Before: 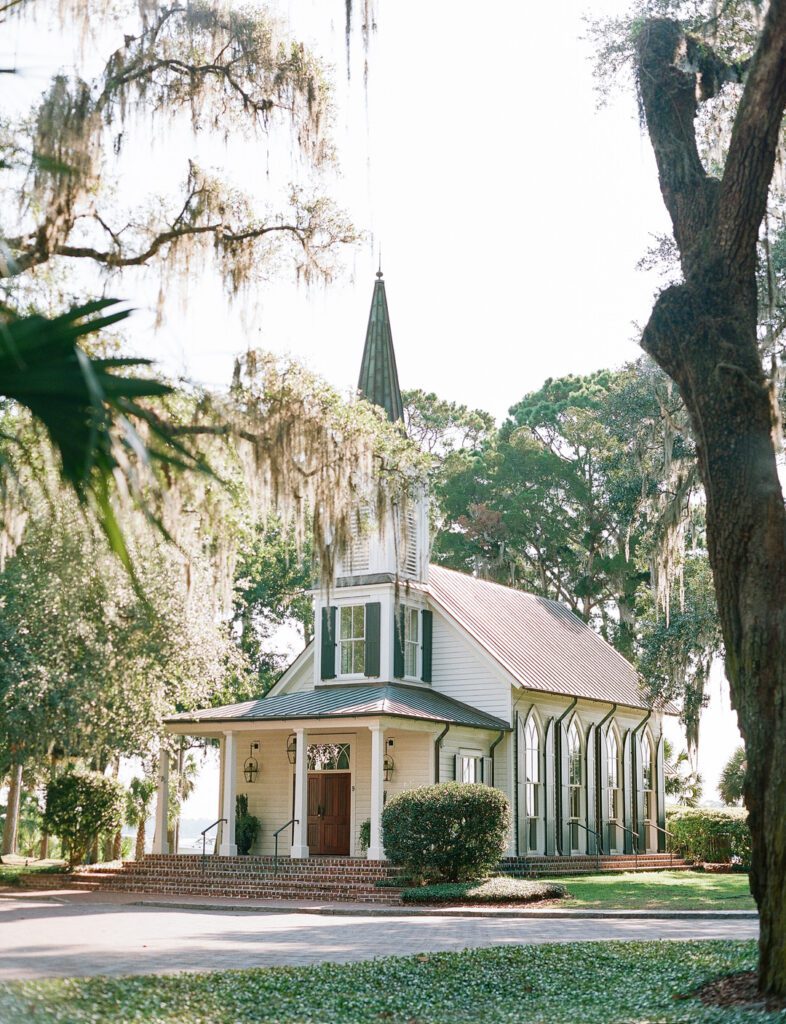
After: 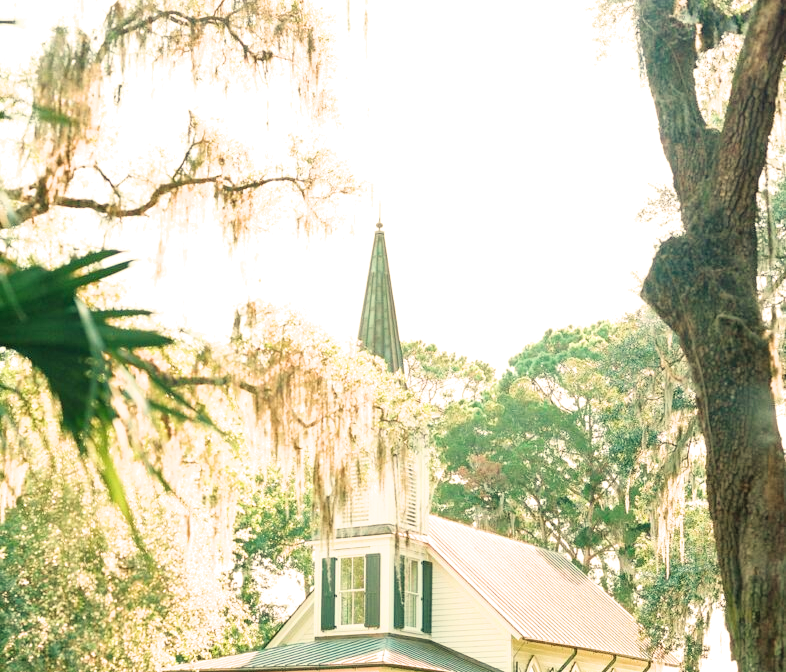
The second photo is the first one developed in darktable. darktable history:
exposure: black level correction 0, exposure 1.5 EV, compensate exposure bias true, compensate highlight preservation false
white balance: red 1.08, blue 0.791
crop and rotate: top 4.848%, bottom 29.503%
filmic rgb: black relative exposure -8.15 EV, white relative exposure 3.76 EV, hardness 4.46
